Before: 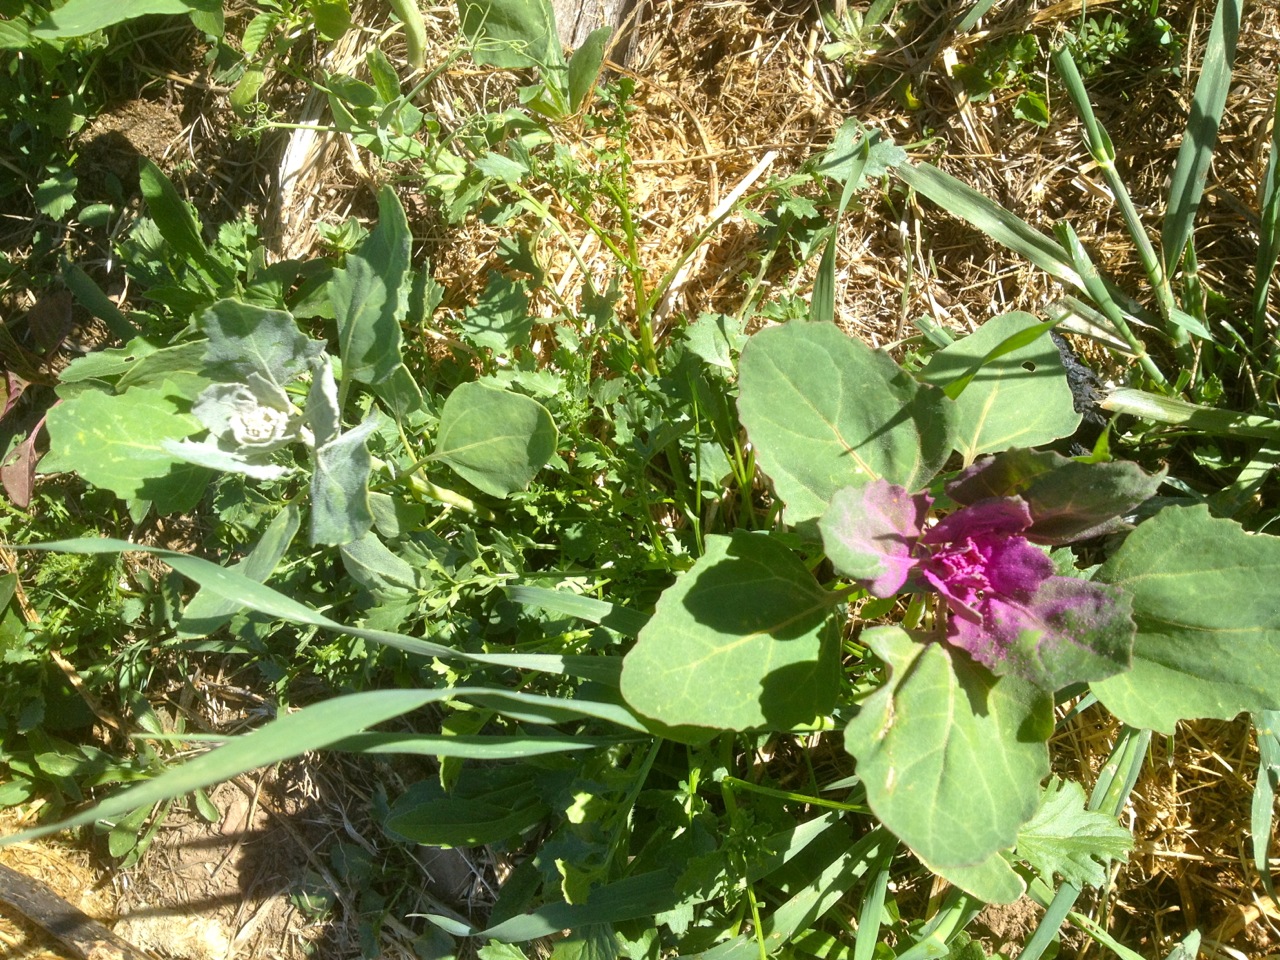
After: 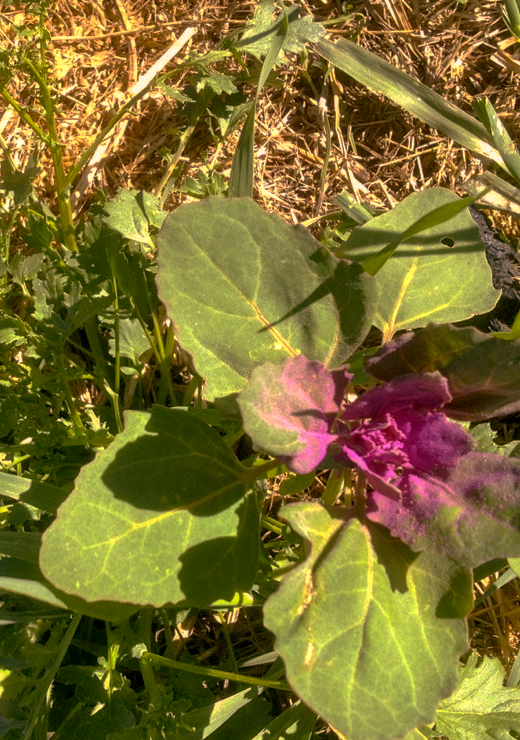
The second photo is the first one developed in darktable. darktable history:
crop: left 45.414%, top 12.997%, right 13.945%, bottom 9.855%
base curve: curves: ch0 [(0, 0) (0.826, 0.587) (1, 1)], exposure shift 0.01, preserve colors none
levels: mode automatic
shadows and highlights: shadows 43.28, highlights 8.46
color correction: highlights a* 22.52, highlights b* 21.59
local contrast: detail 130%
